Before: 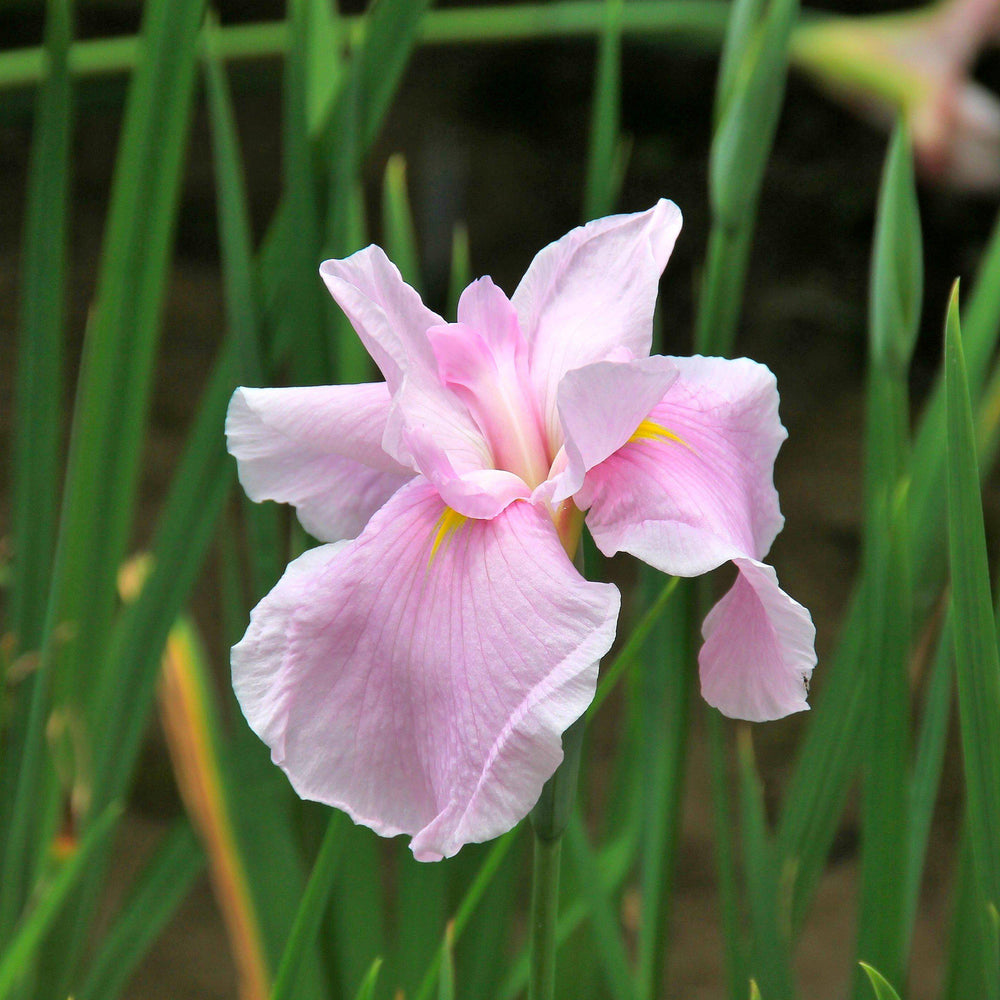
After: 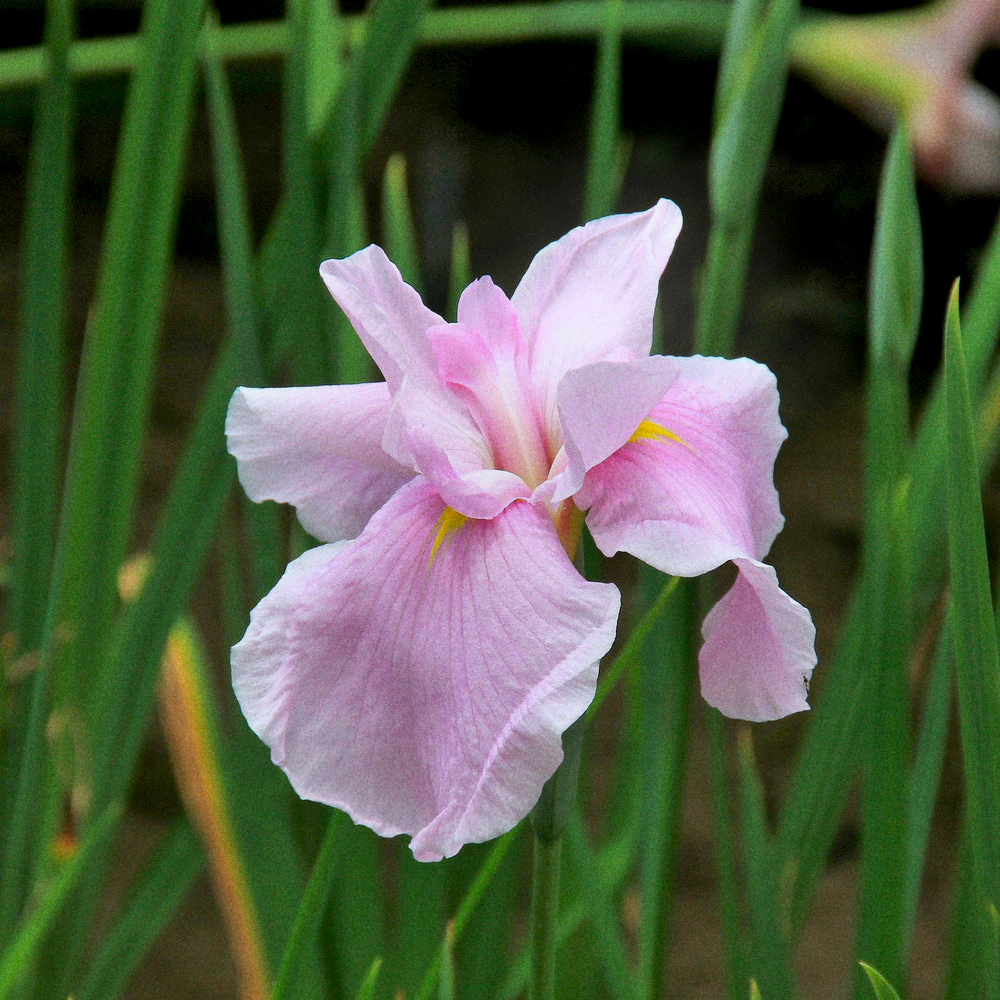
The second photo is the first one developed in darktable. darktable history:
bloom: size 16%, threshold 98%, strength 20%
white balance: red 0.98, blue 1.034
grain: coarseness 22.88 ISO
shadows and highlights: shadows 24.5, highlights -78.15, soften with gaussian
exposure: black level correction 0.006, exposure -0.226 EV, compensate highlight preservation false
